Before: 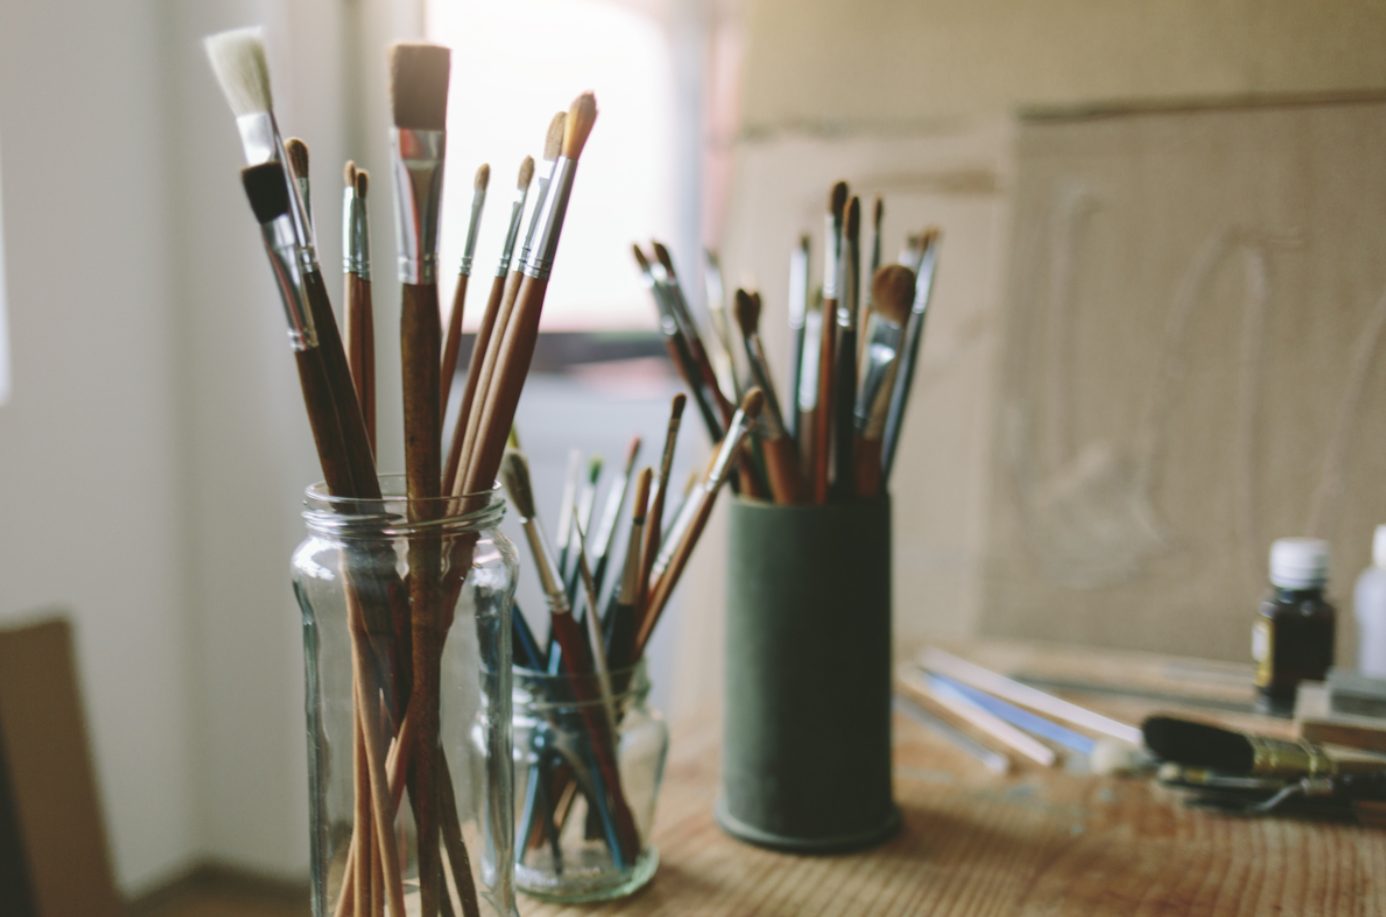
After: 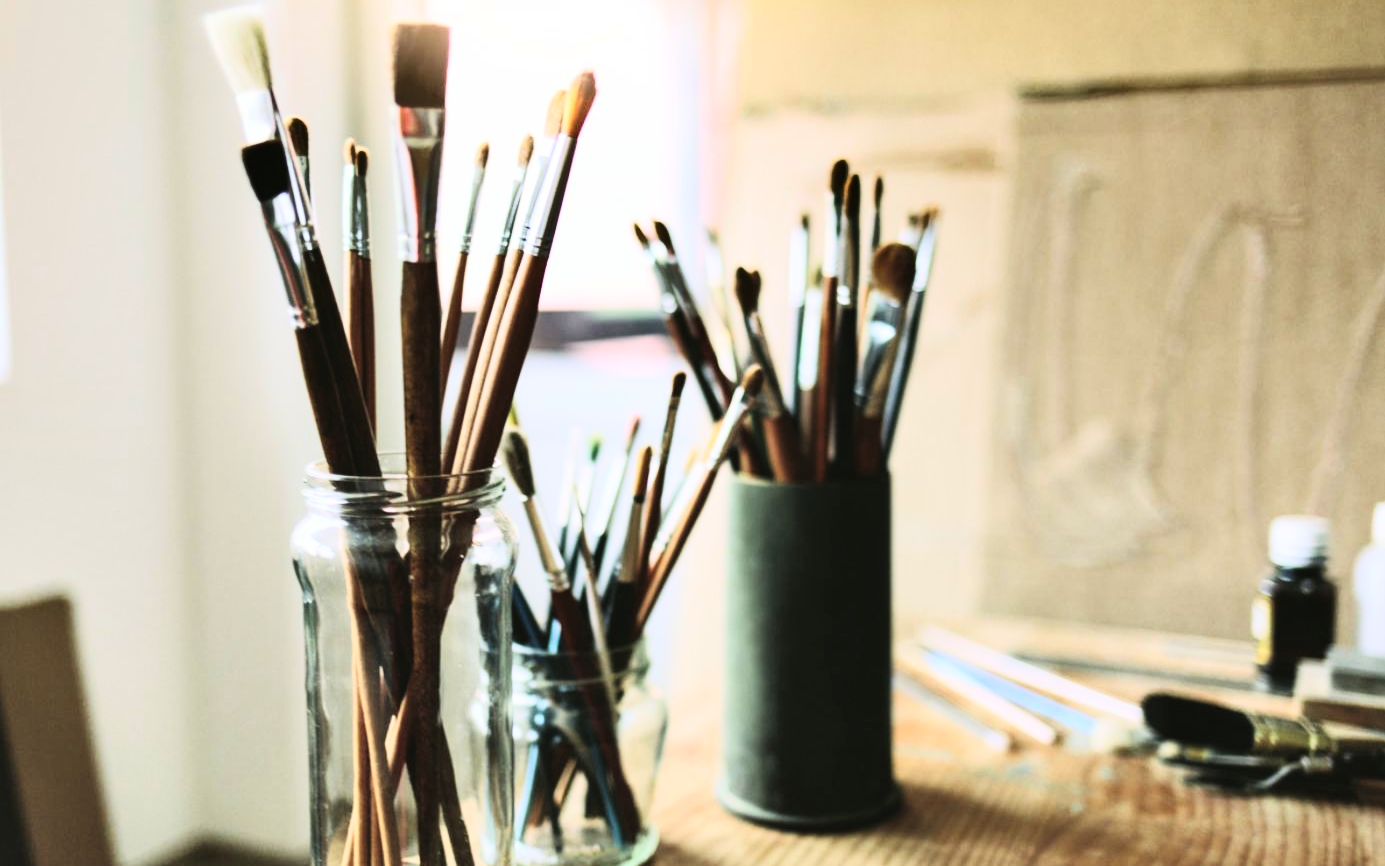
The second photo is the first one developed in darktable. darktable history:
crop and rotate: top 2.479%, bottom 3.018%
rgb curve: curves: ch0 [(0, 0) (0.21, 0.15) (0.24, 0.21) (0.5, 0.75) (0.75, 0.96) (0.89, 0.99) (1, 1)]; ch1 [(0, 0.02) (0.21, 0.13) (0.25, 0.2) (0.5, 0.67) (0.75, 0.9) (0.89, 0.97) (1, 1)]; ch2 [(0, 0.02) (0.21, 0.13) (0.25, 0.2) (0.5, 0.67) (0.75, 0.9) (0.89, 0.97) (1, 1)], compensate middle gray true
shadows and highlights: shadows 60, soften with gaussian
